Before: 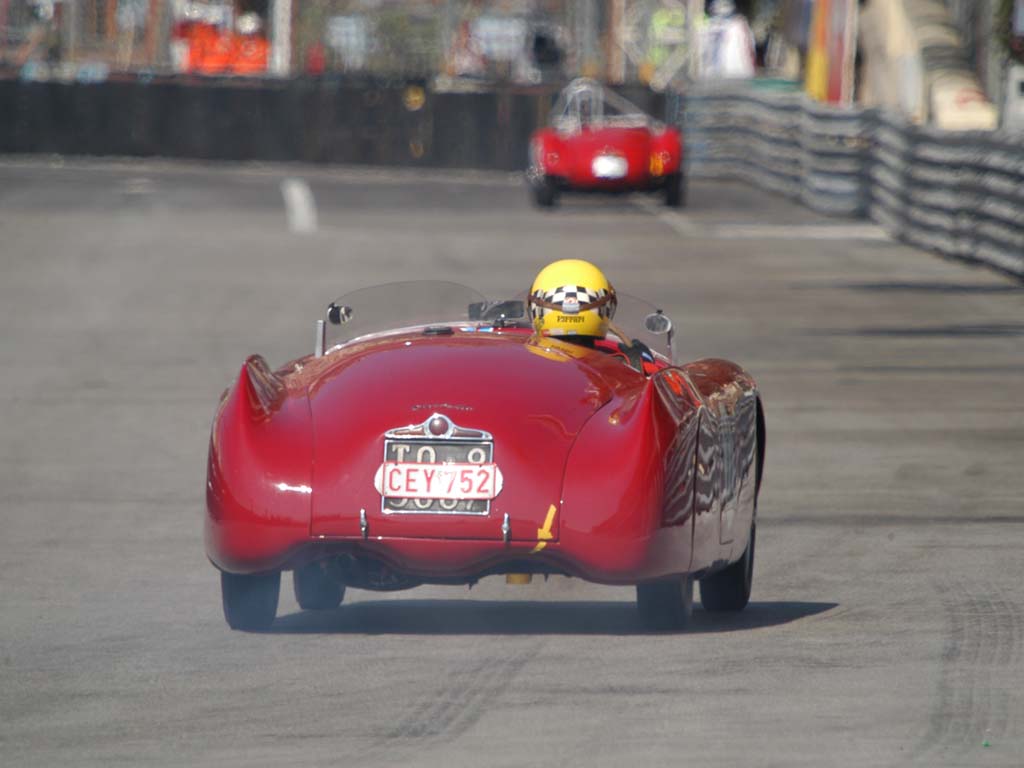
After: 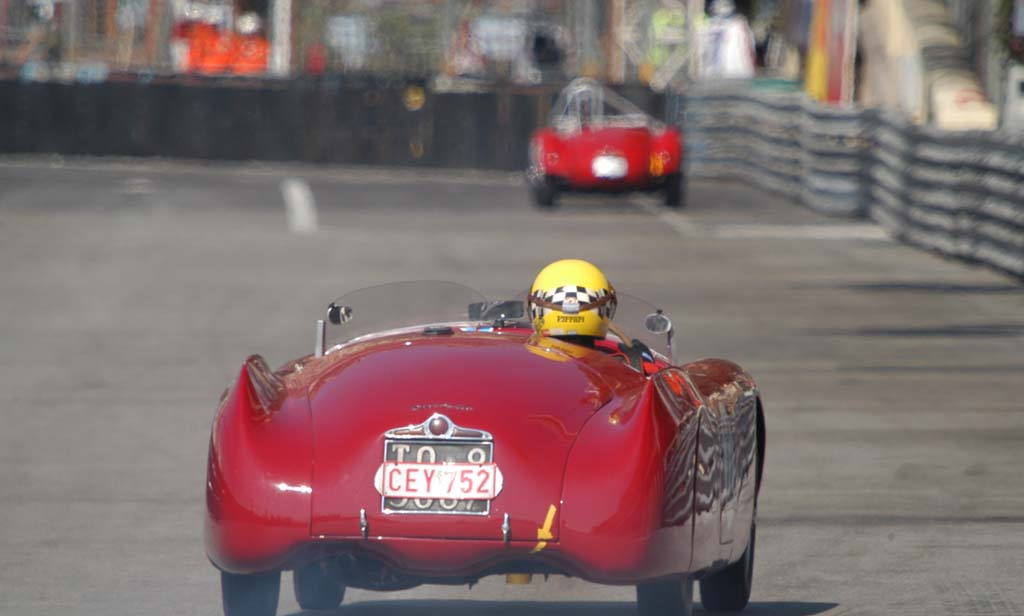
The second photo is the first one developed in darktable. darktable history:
crop: bottom 19.71%
